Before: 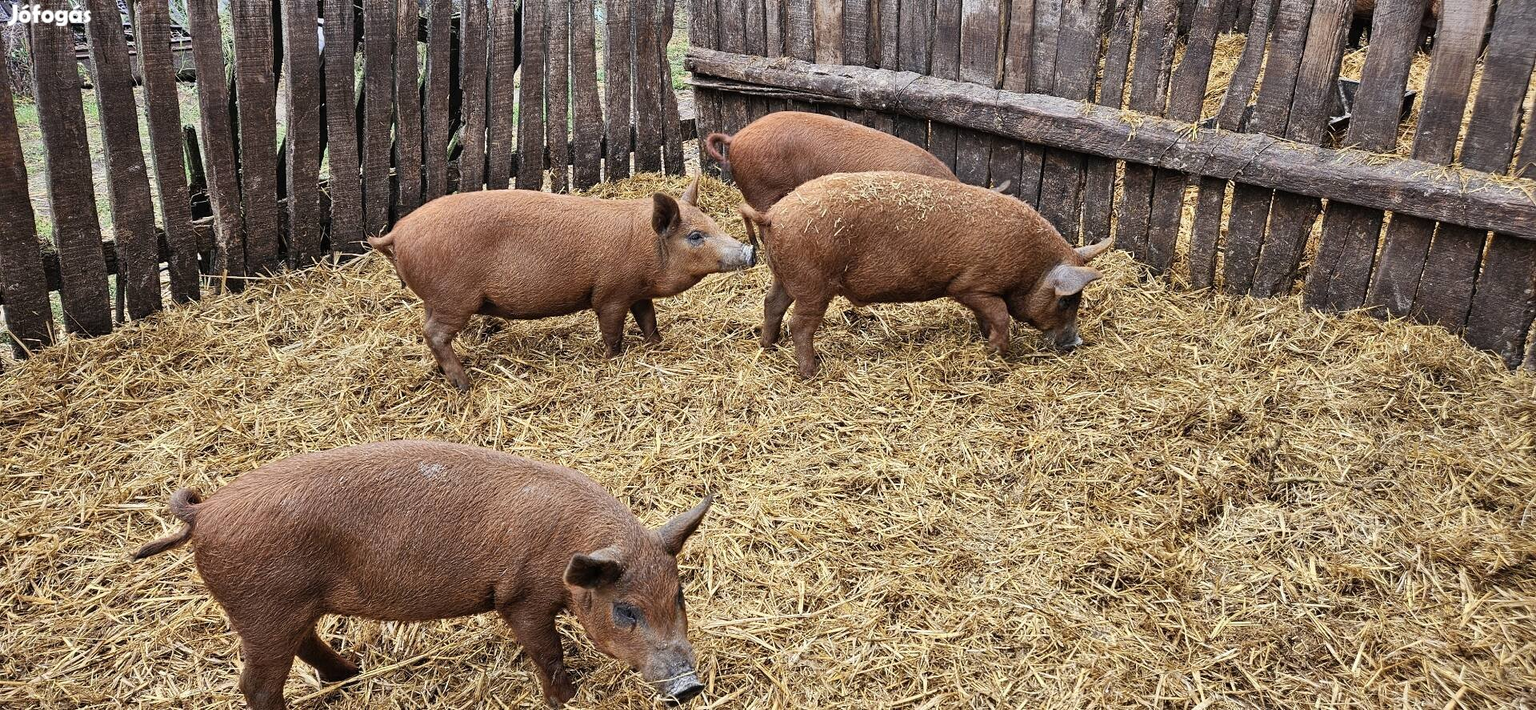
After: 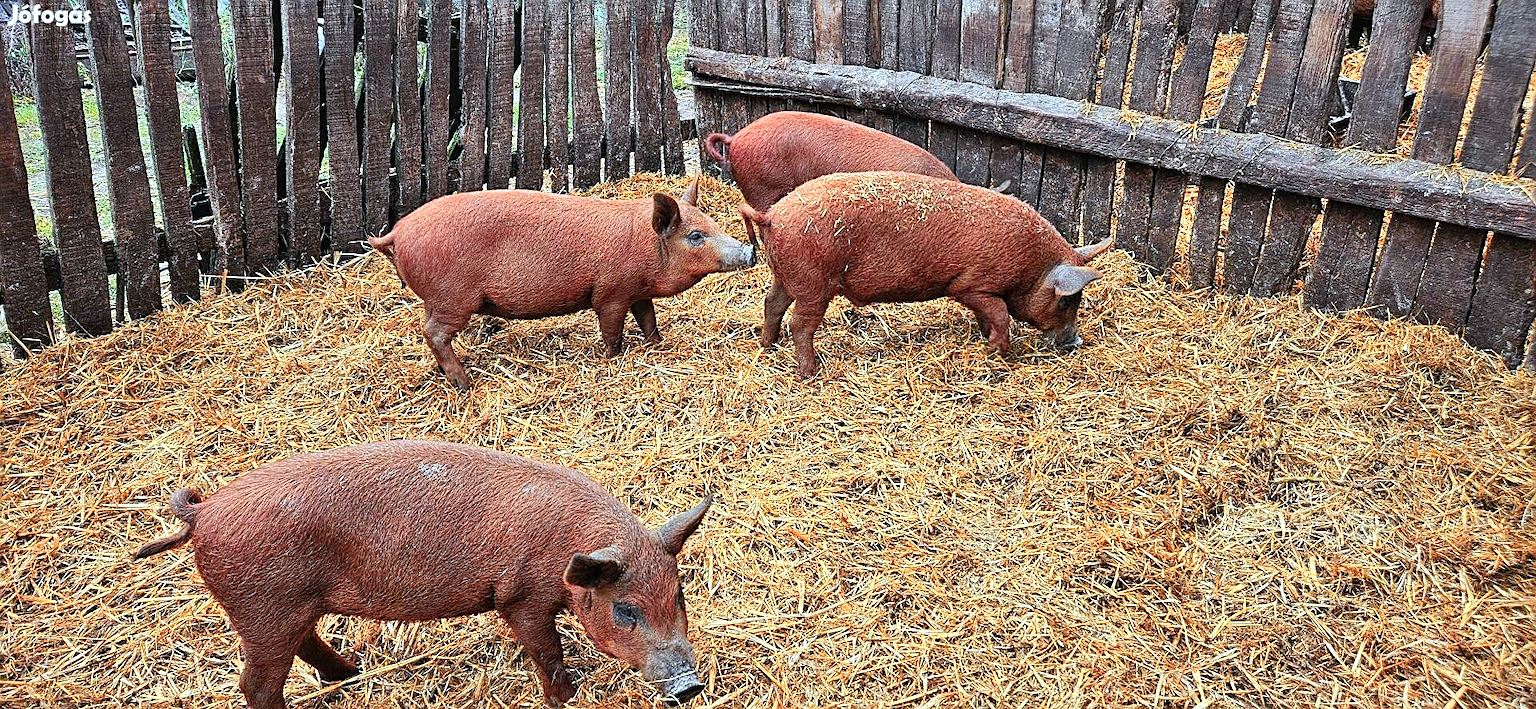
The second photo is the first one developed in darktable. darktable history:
color balance: contrast 10%
contrast brightness saturation: contrast 0.03, brightness 0.06, saturation 0.13
white balance: red 0.978, blue 0.999
sharpen: on, module defaults
color zones: curves: ch1 [(0.24, 0.634) (0.75, 0.5)]; ch2 [(0.253, 0.437) (0.745, 0.491)], mix 102.12%
color correction: highlights a* -4.18, highlights b* -10.81
